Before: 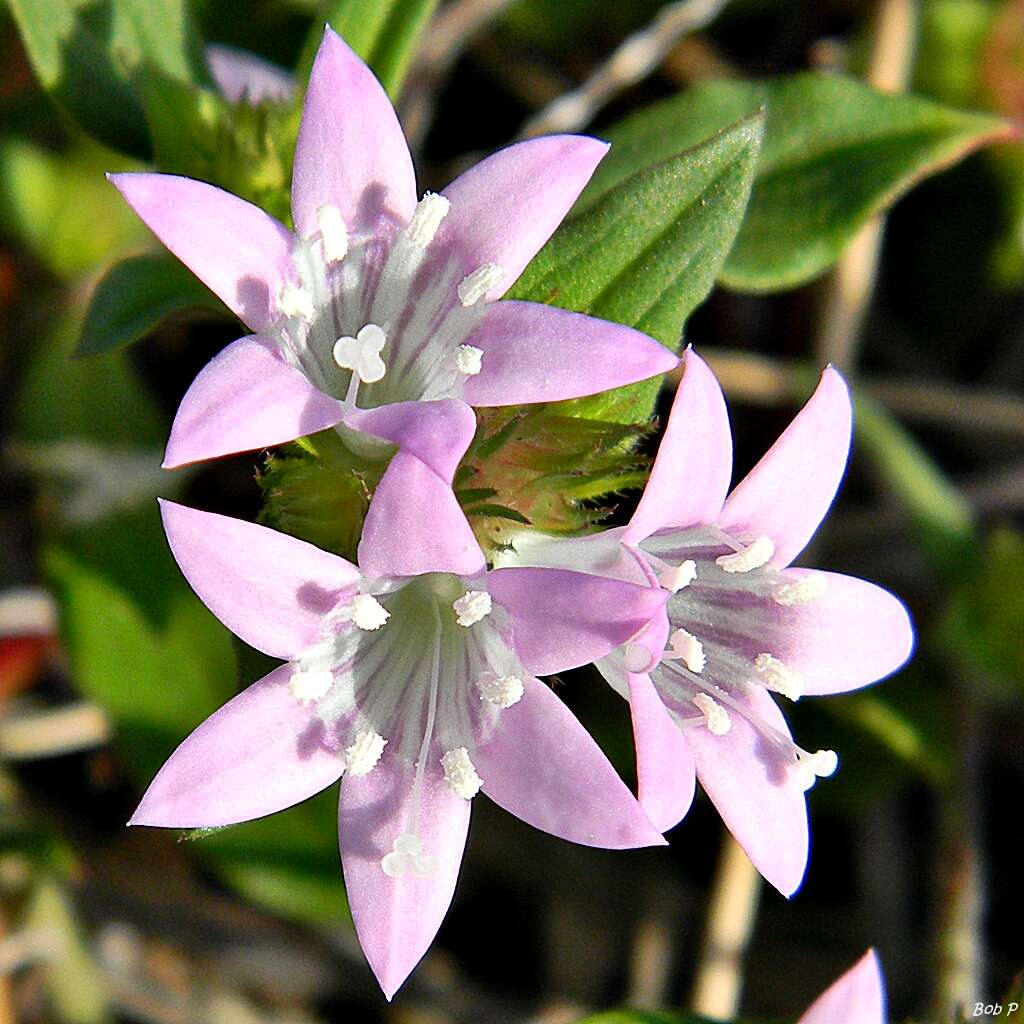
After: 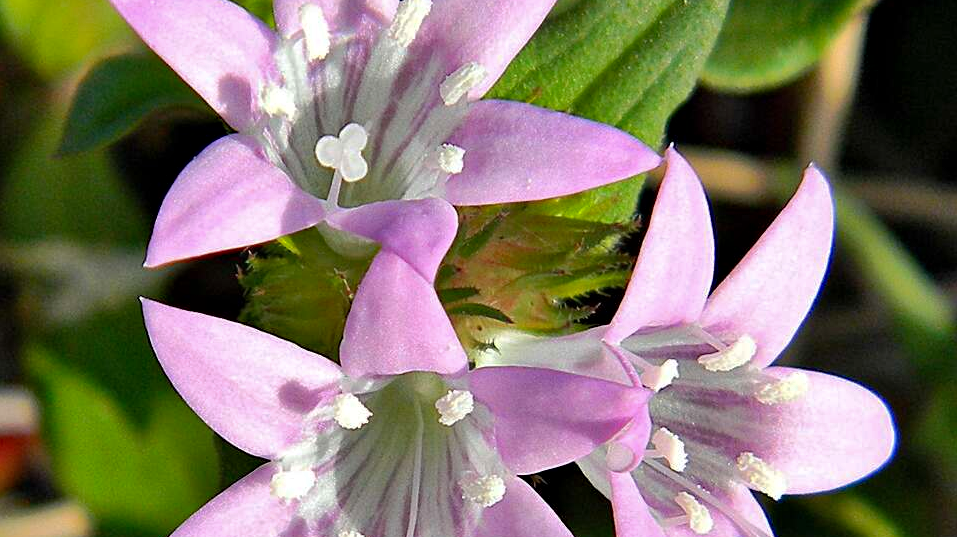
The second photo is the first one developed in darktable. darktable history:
contrast brightness saturation: contrast 0.08, saturation 0.019
crop: left 1.85%, top 19.654%, right 4.666%, bottom 27.854%
shadows and highlights: shadows 29.85
haze removal: compatibility mode true, adaptive false
